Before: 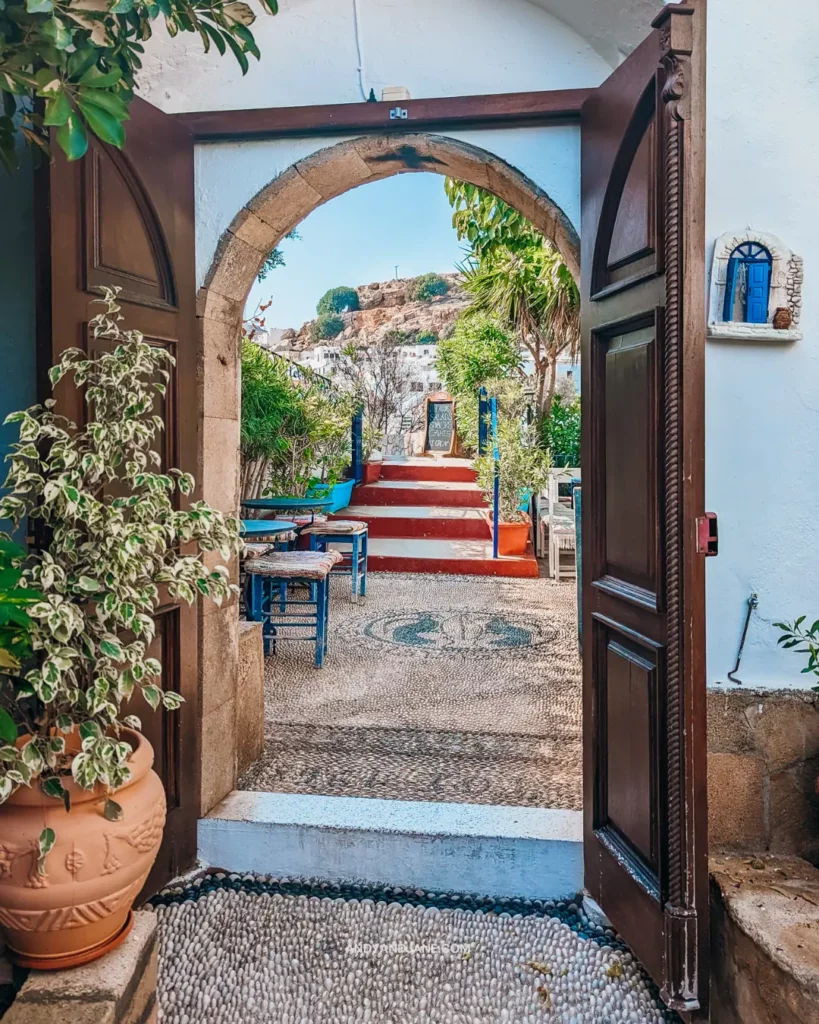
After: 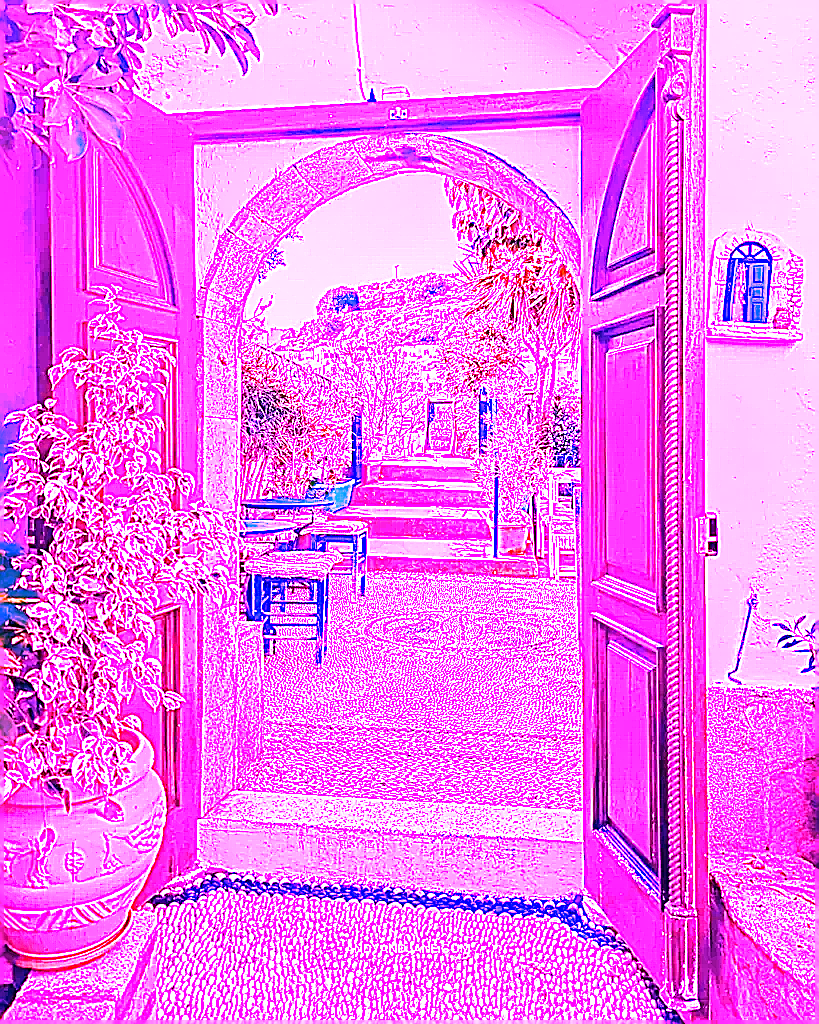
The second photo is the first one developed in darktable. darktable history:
sharpen: radius 1.4, amount 1.25, threshold 0.7
white balance: red 8, blue 8
